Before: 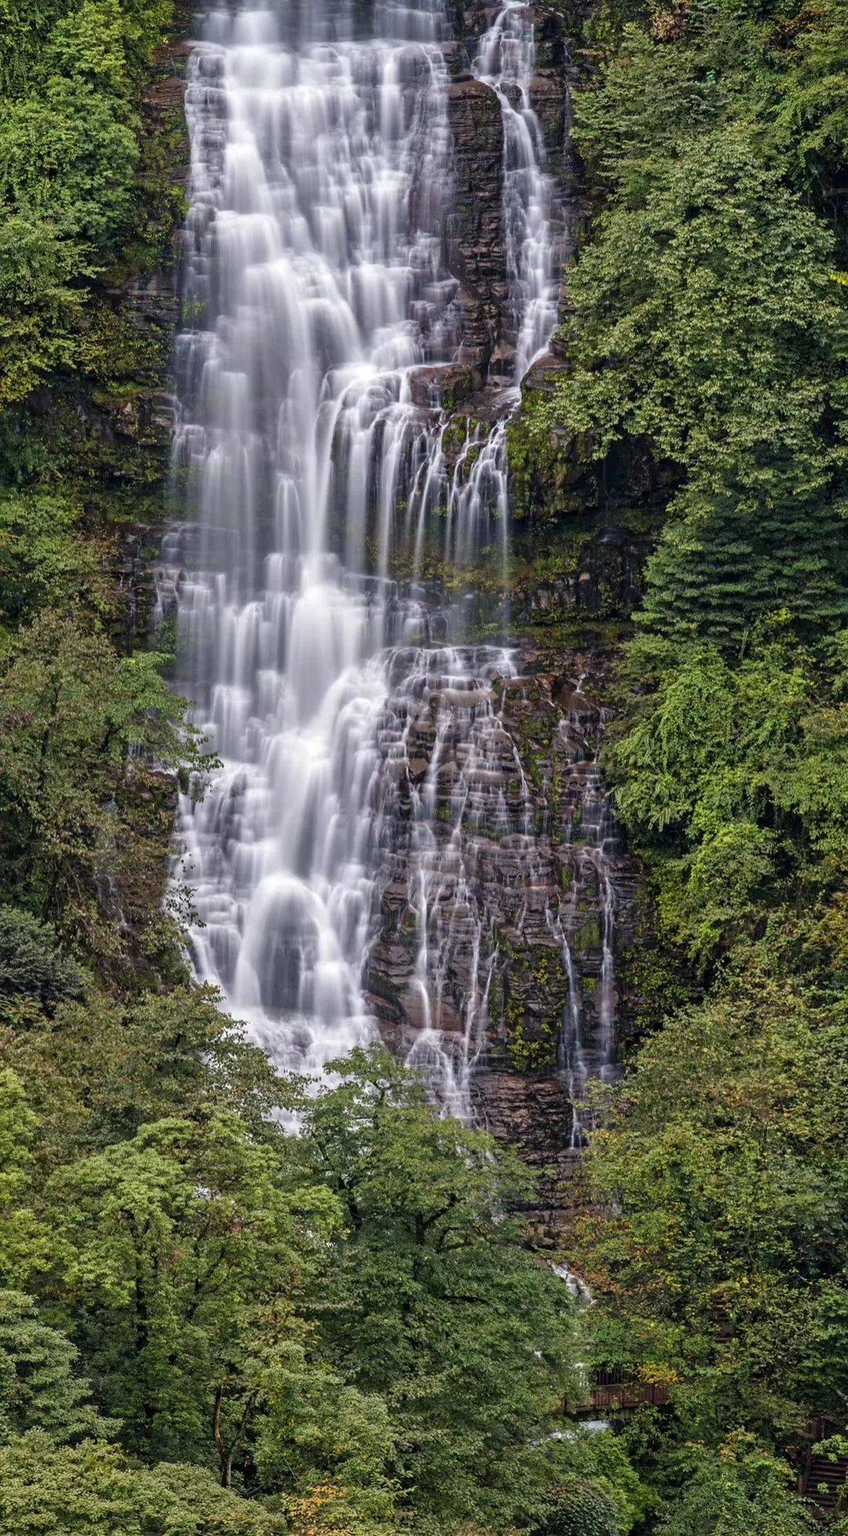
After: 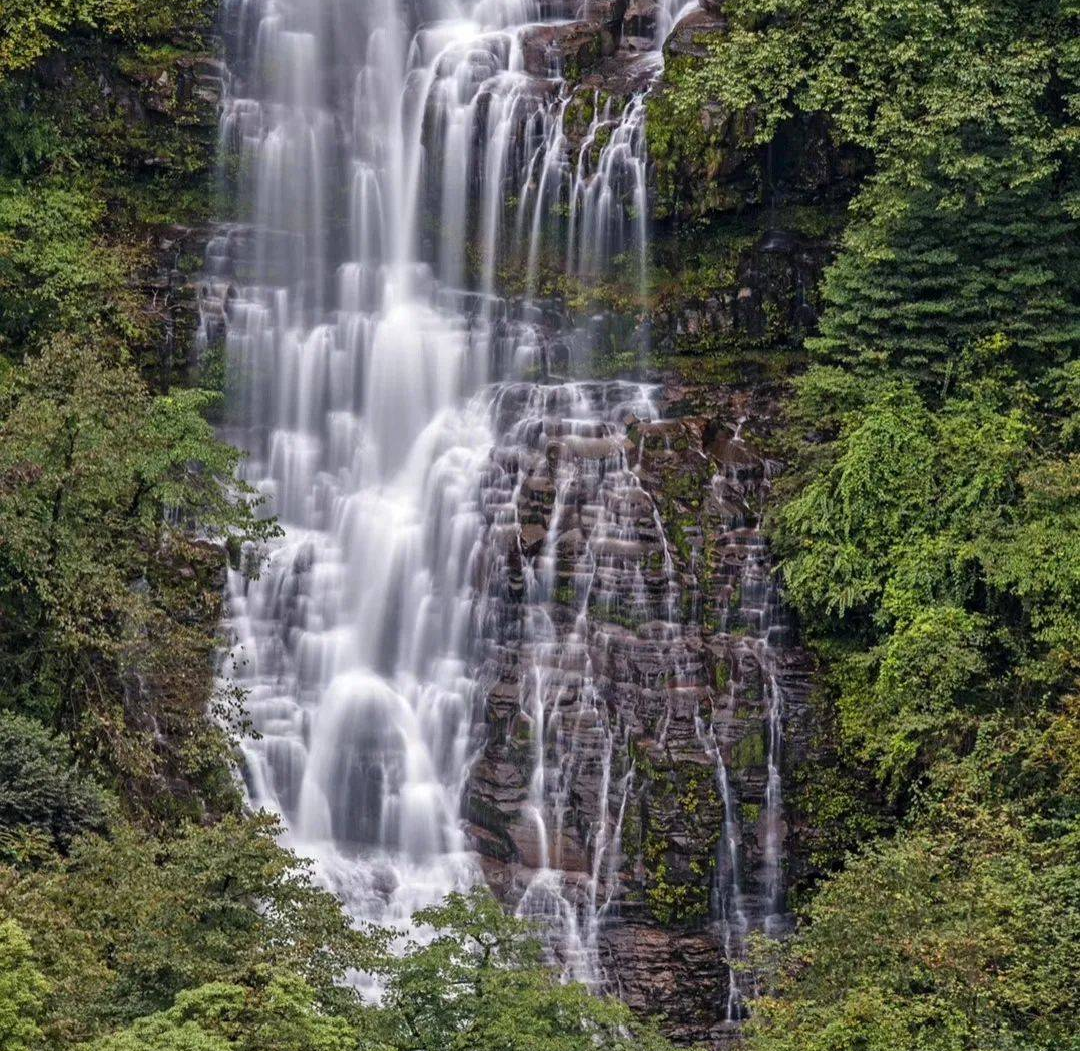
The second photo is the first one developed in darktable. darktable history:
crop and rotate: top 22.677%, bottom 23.599%
